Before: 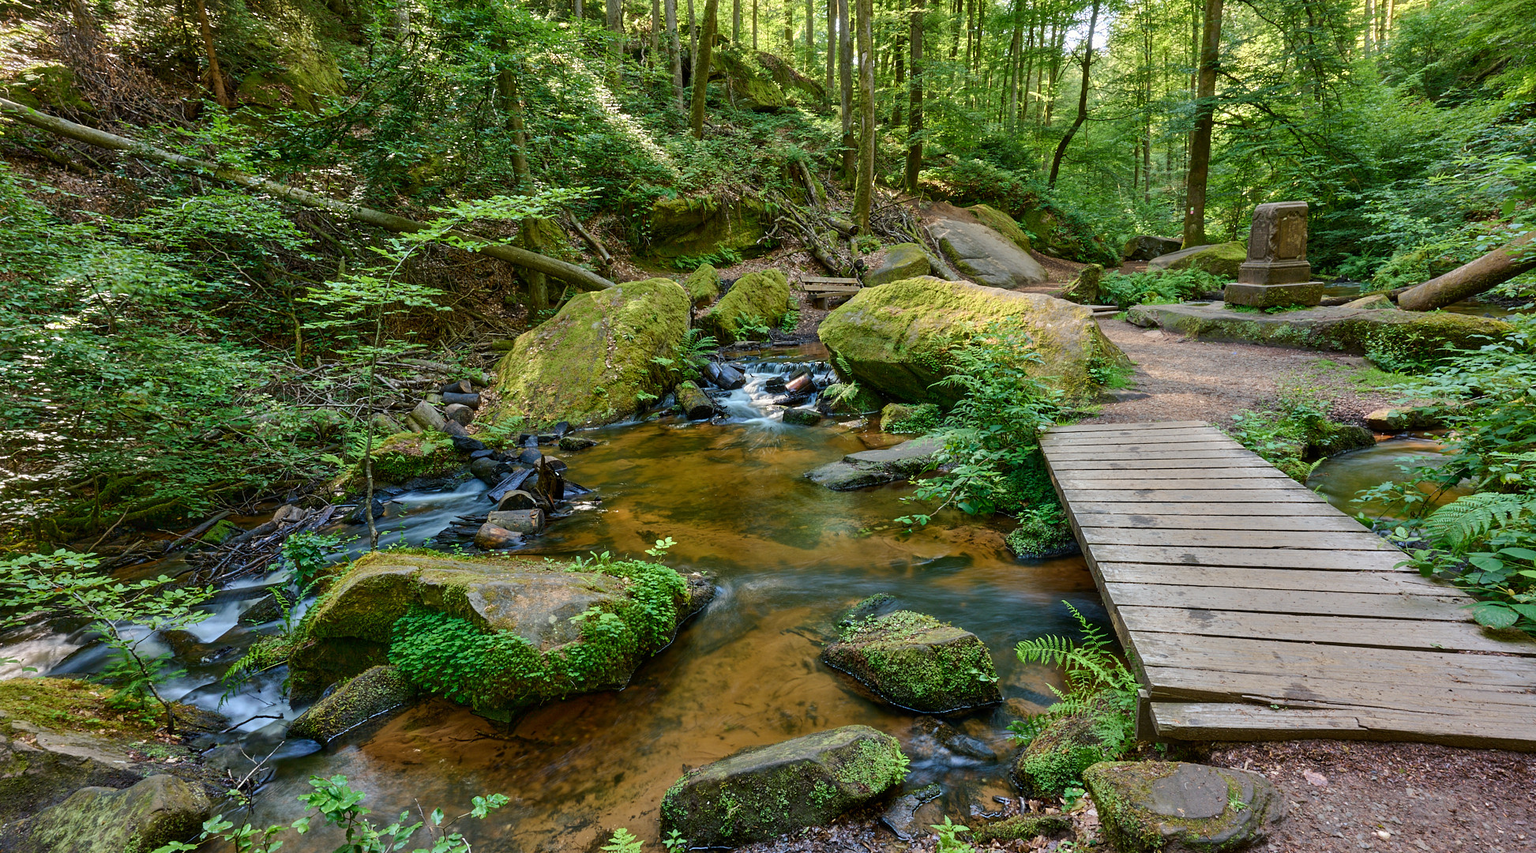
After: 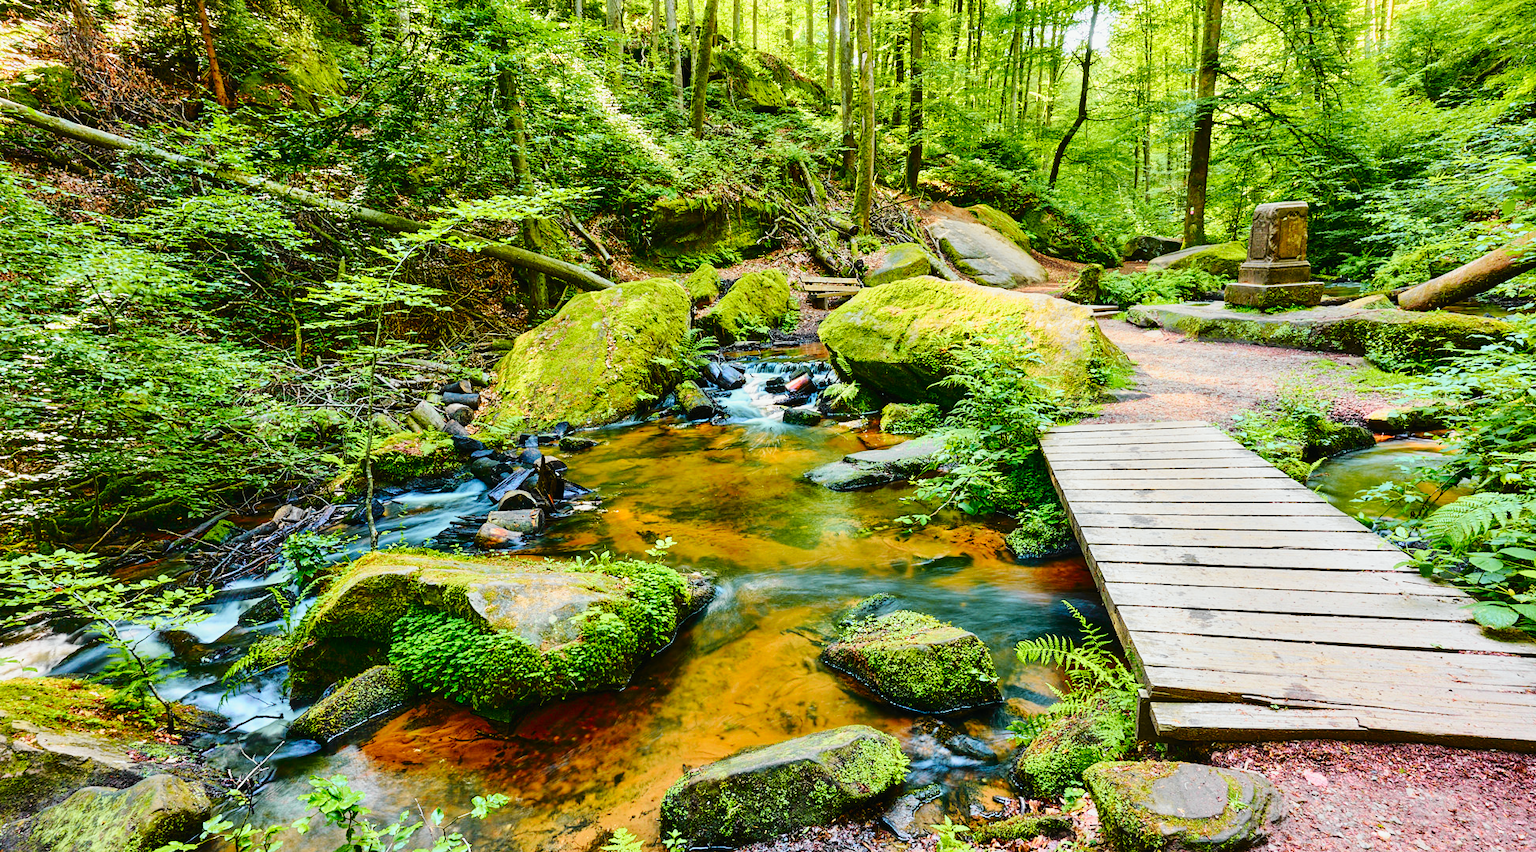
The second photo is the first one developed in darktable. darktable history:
tone curve: curves: ch0 [(0, 0.013) (0.137, 0.121) (0.326, 0.386) (0.489, 0.573) (0.663, 0.749) (0.854, 0.897) (1, 0.974)]; ch1 [(0, 0) (0.366, 0.367) (0.475, 0.453) (0.494, 0.493) (0.504, 0.497) (0.544, 0.579) (0.562, 0.619) (0.622, 0.694) (1, 1)]; ch2 [(0, 0) (0.333, 0.346) (0.375, 0.375) (0.424, 0.43) (0.476, 0.492) (0.502, 0.503) (0.533, 0.541) (0.572, 0.615) (0.605, 0.656) (0.641, 0.709) (1, 1)], color space Lab, independent channels
base curve: curves: ch0 [(0, 0) (0.028, 0.03) (0.121, 0.232) (0.46, 0.748) (0.859, 0.968) (1, 1)], preserve colors none
